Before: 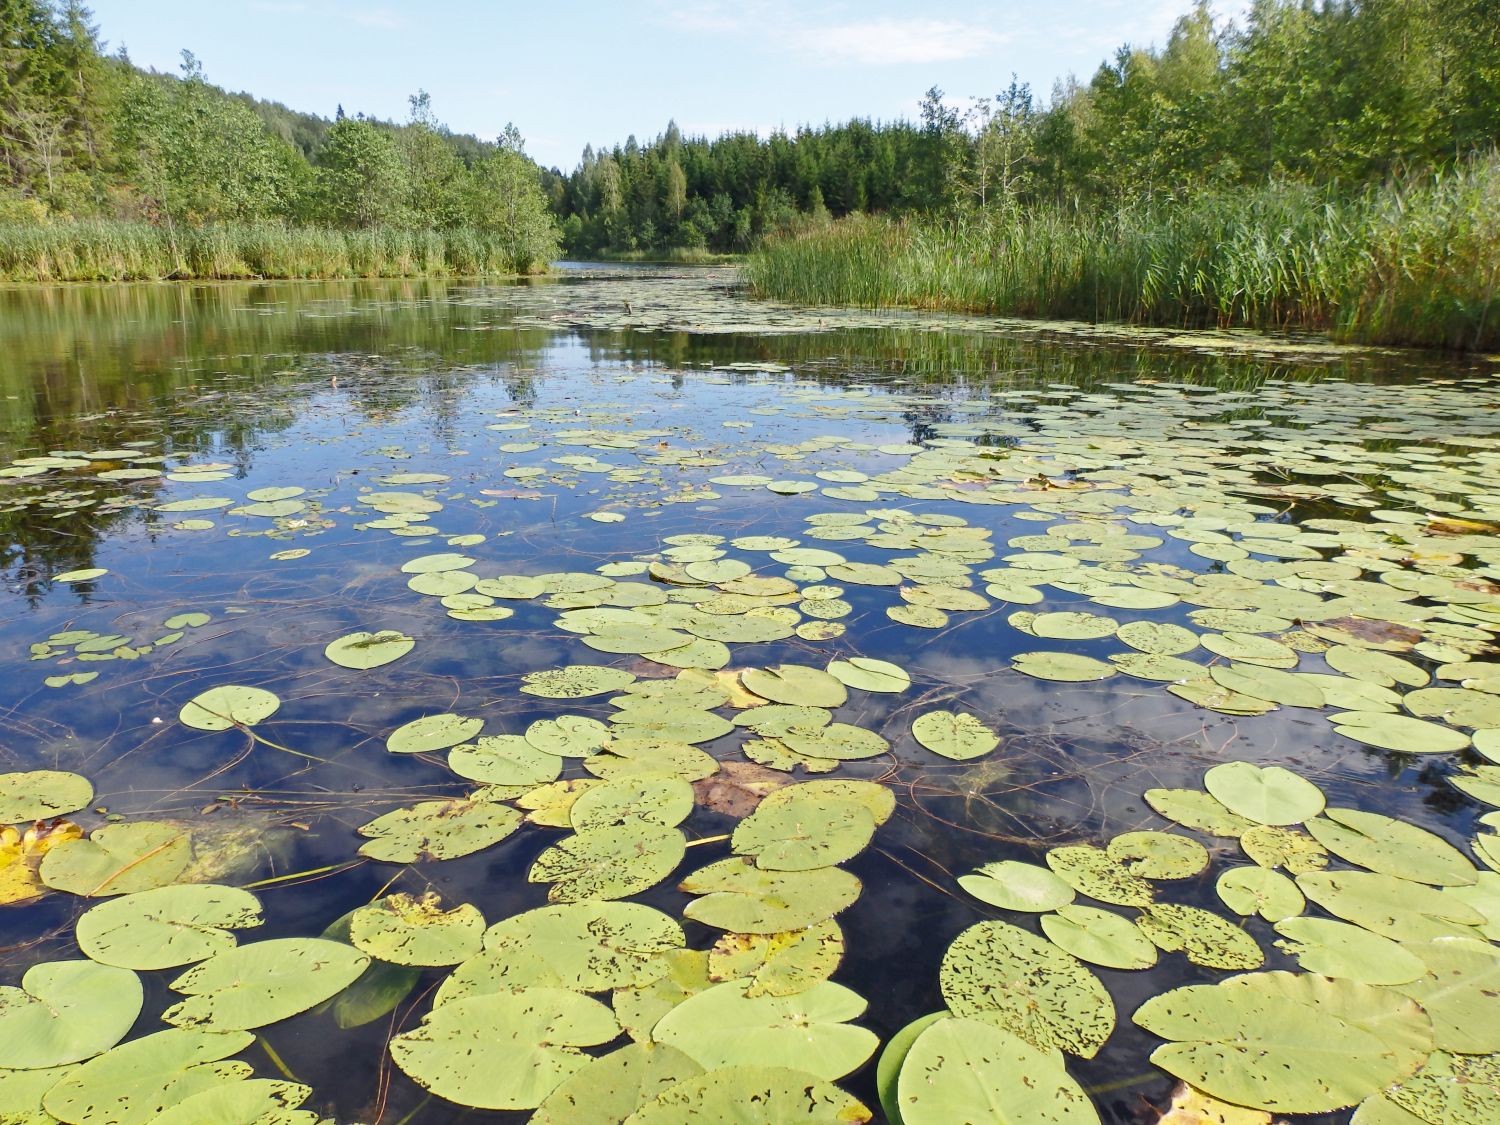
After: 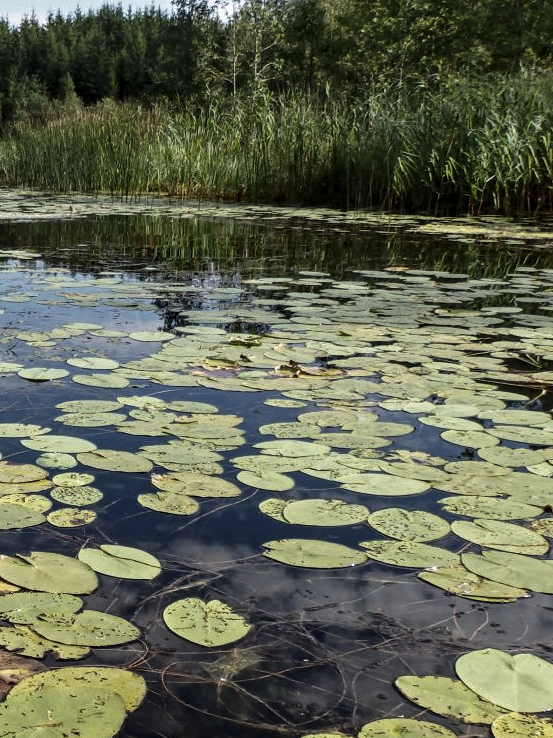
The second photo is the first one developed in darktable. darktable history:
local contrast: detail 130%
levels: levels [0, 0.618, 1]
crop and rotate: left 49.936%, top 10.094%, right 13.136%, bottom 24.256%
